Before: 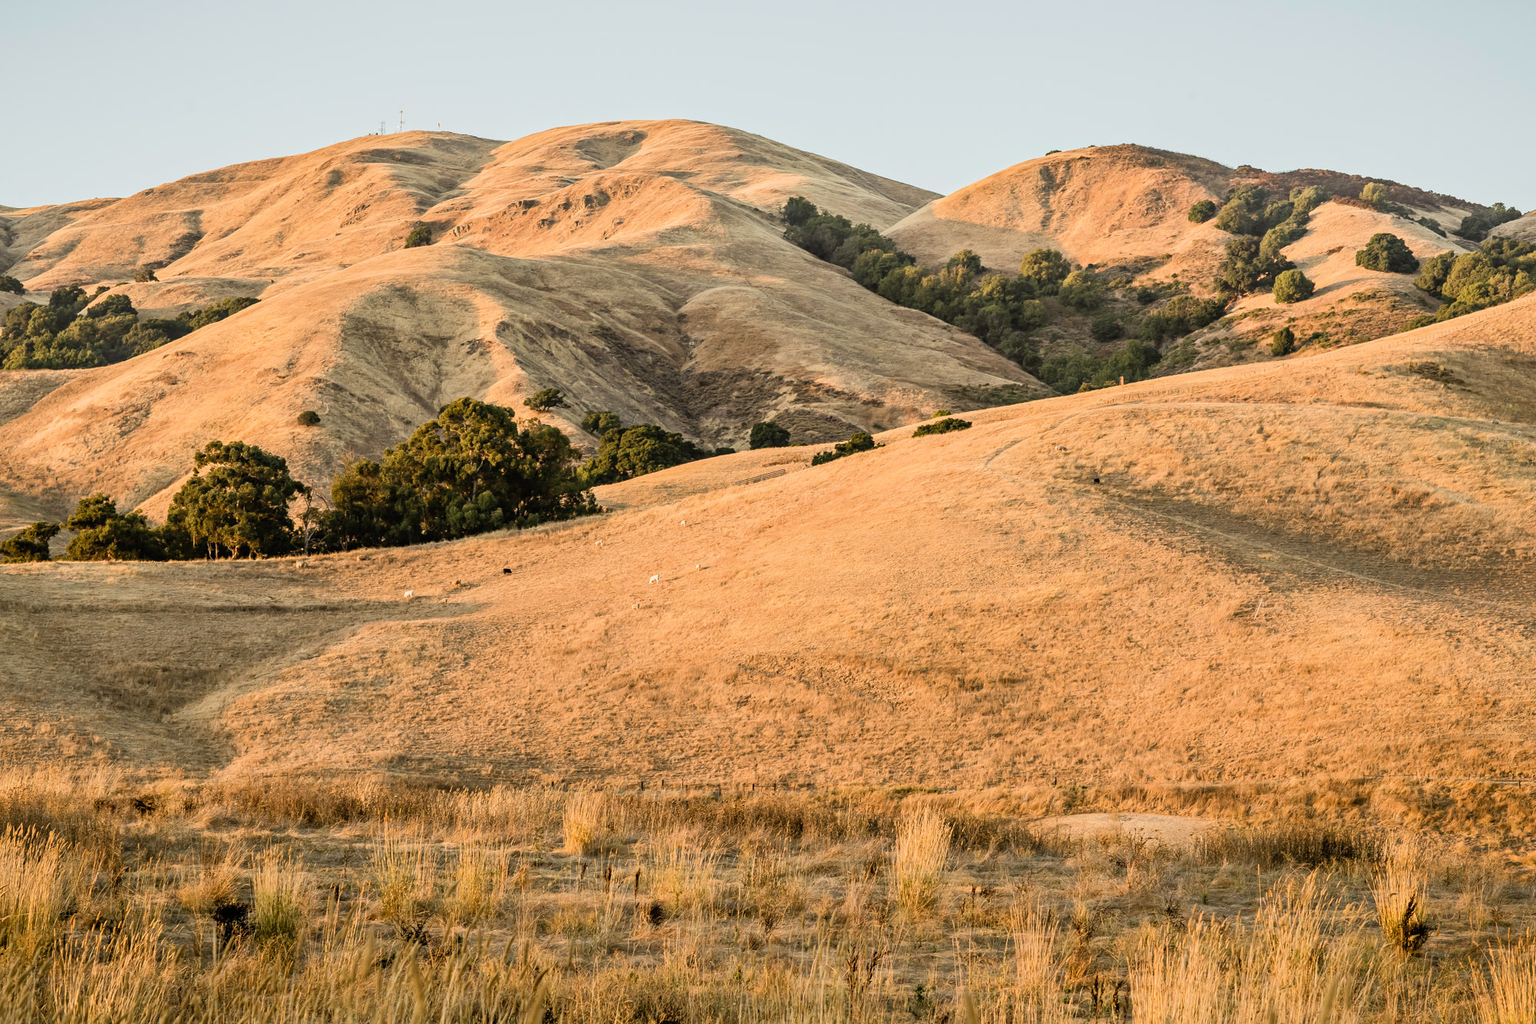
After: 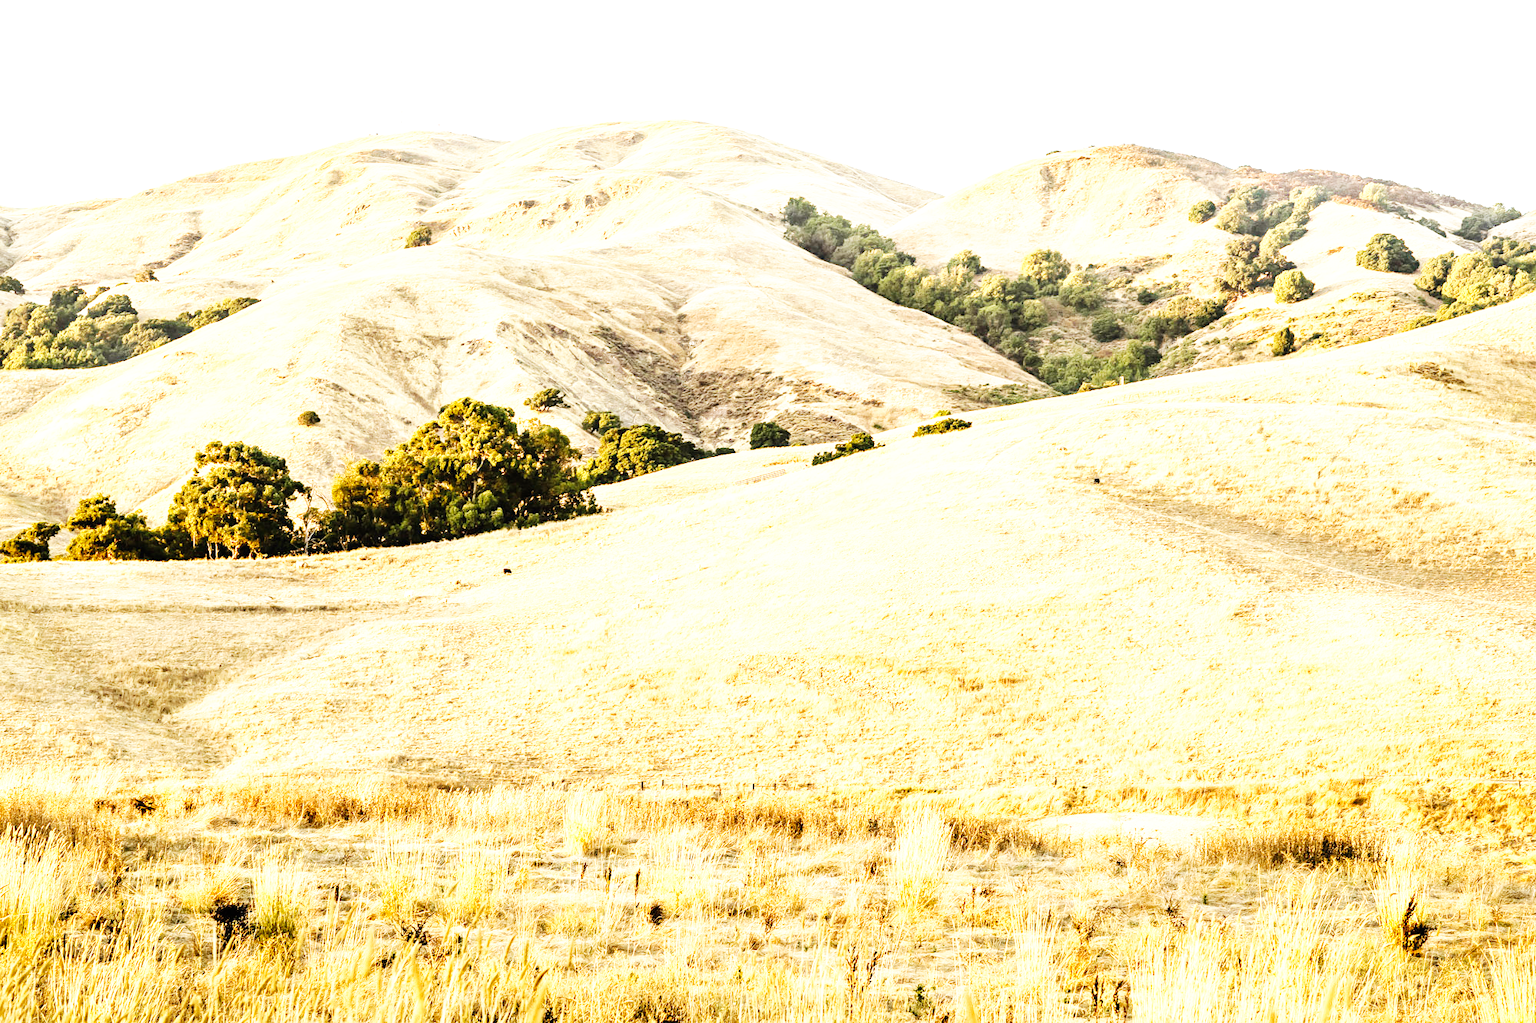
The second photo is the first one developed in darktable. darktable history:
exposure: black level correction 0, exposure 1.125 EV, compensate exposure bias true, compensate highlight preservation false
base curve: curves: ch0 [(0, 0) (0.007, 0.004) (0.027, 0.03) (0.046, 0.07) (0.207, 0.54) (0.442, 0.872) (0.673, 0.972) (1, 1)], preserve colors none
